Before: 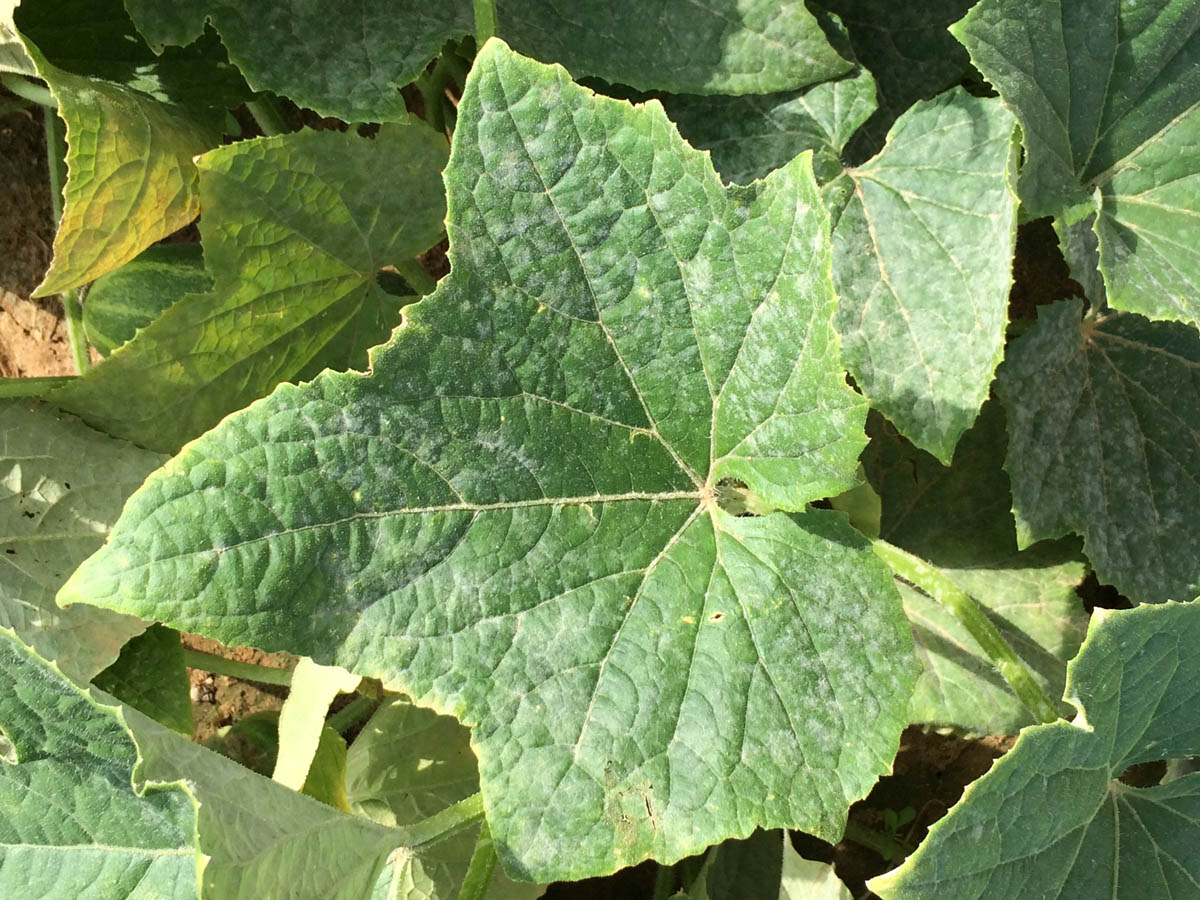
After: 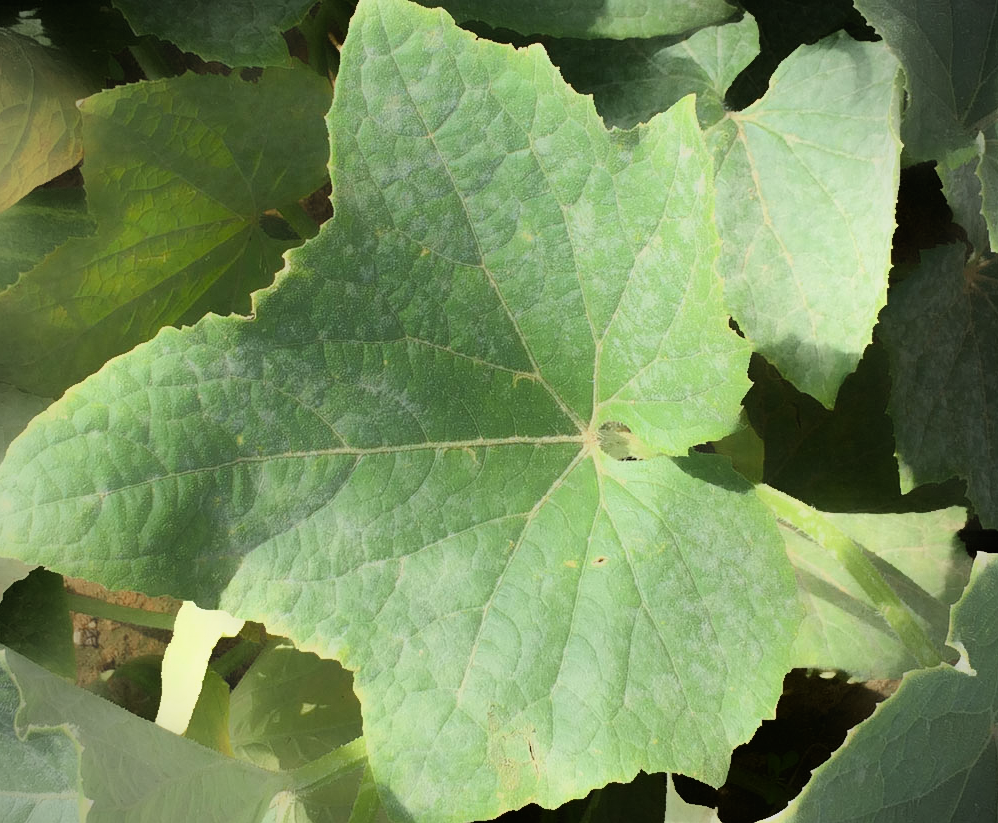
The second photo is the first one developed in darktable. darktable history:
crop: left 9.761%, top 6.23%, right 7.071%, bottom 2.32%
vignetting: fall-off radius 60.92%
filmic rgb: black relative exposure -8.11 EV, white relative exposure 3.01 EV, hardness 5.39, contrast 1.253, color science v6 (2022)
contrast equalizer: octaves 7, y [[0.48, 0.654, 0.731, 0.706, 0.772, 0.382], [0.55 ×6], [0 ×6], [0 ×6], [0 ×6]], mix -0.981
